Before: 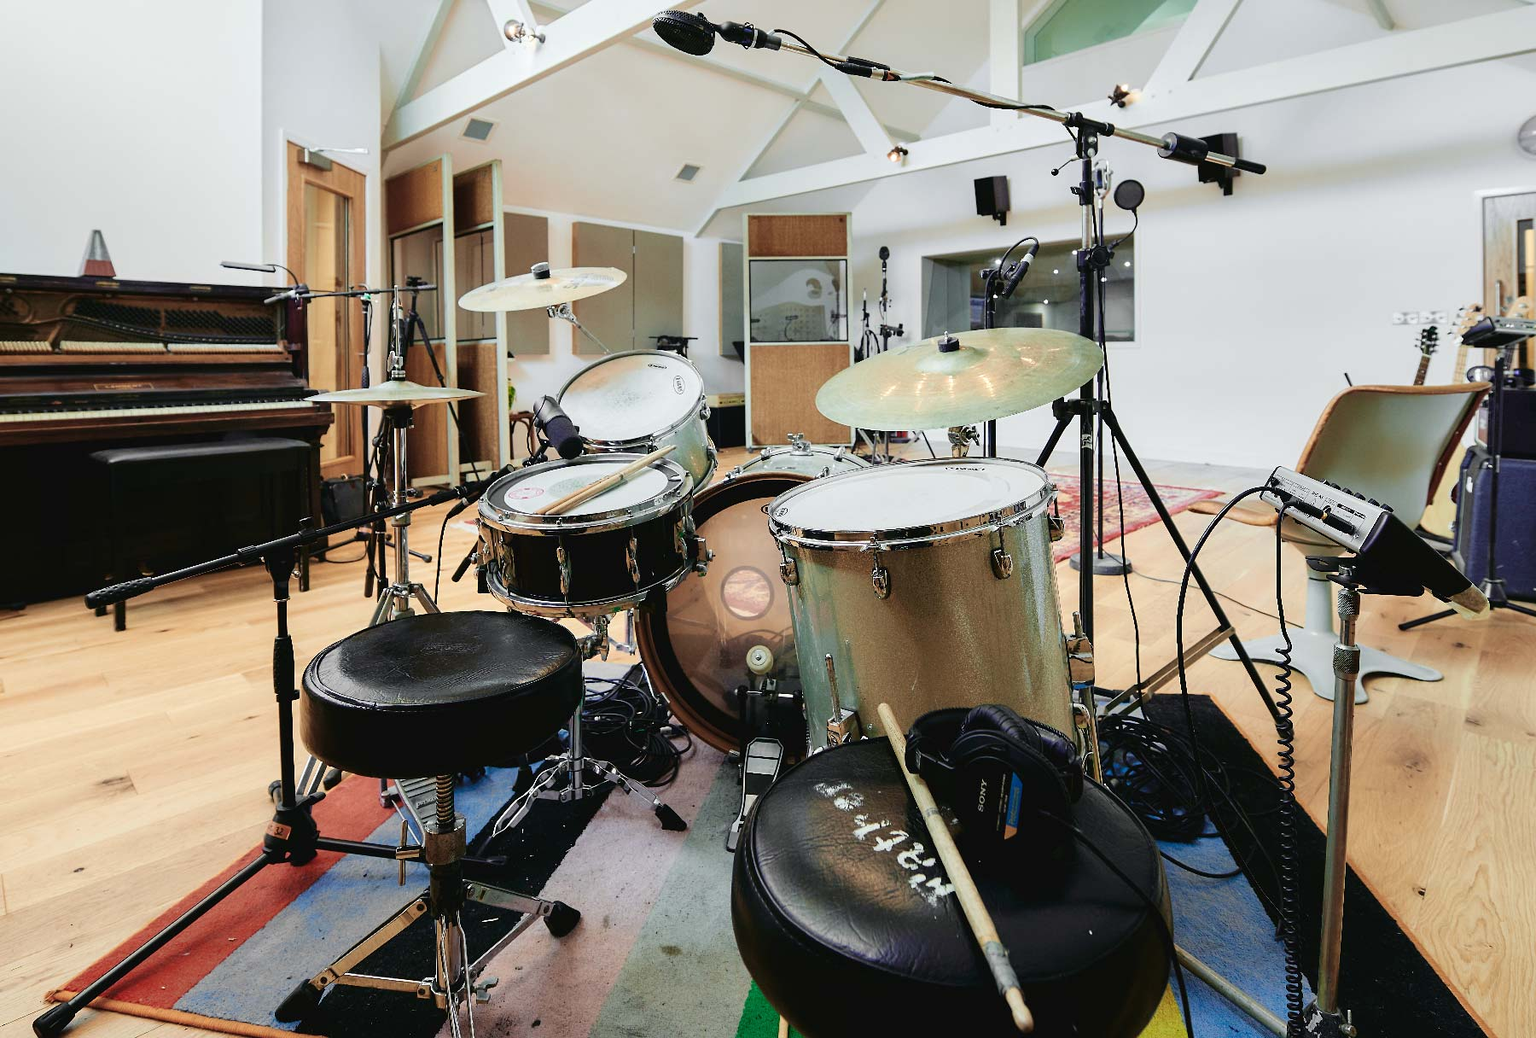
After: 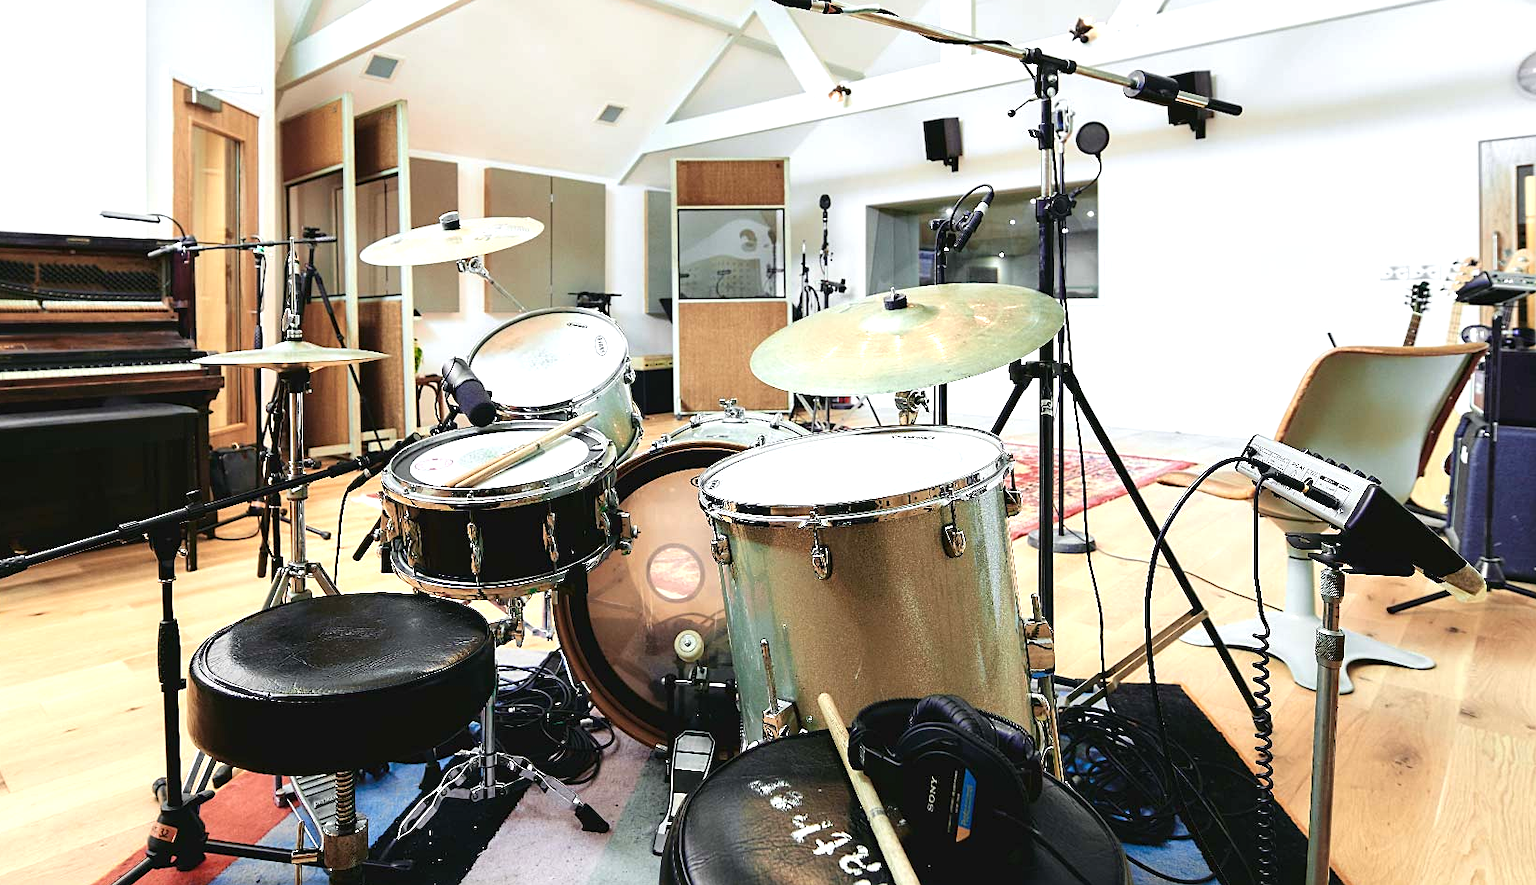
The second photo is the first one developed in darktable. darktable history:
exposure: exposure 0.603 EV, compensate highlight preservation false
crop: left 8.425%, top 6.607%, bottom 15.194%
sharpen: amount 0.209
